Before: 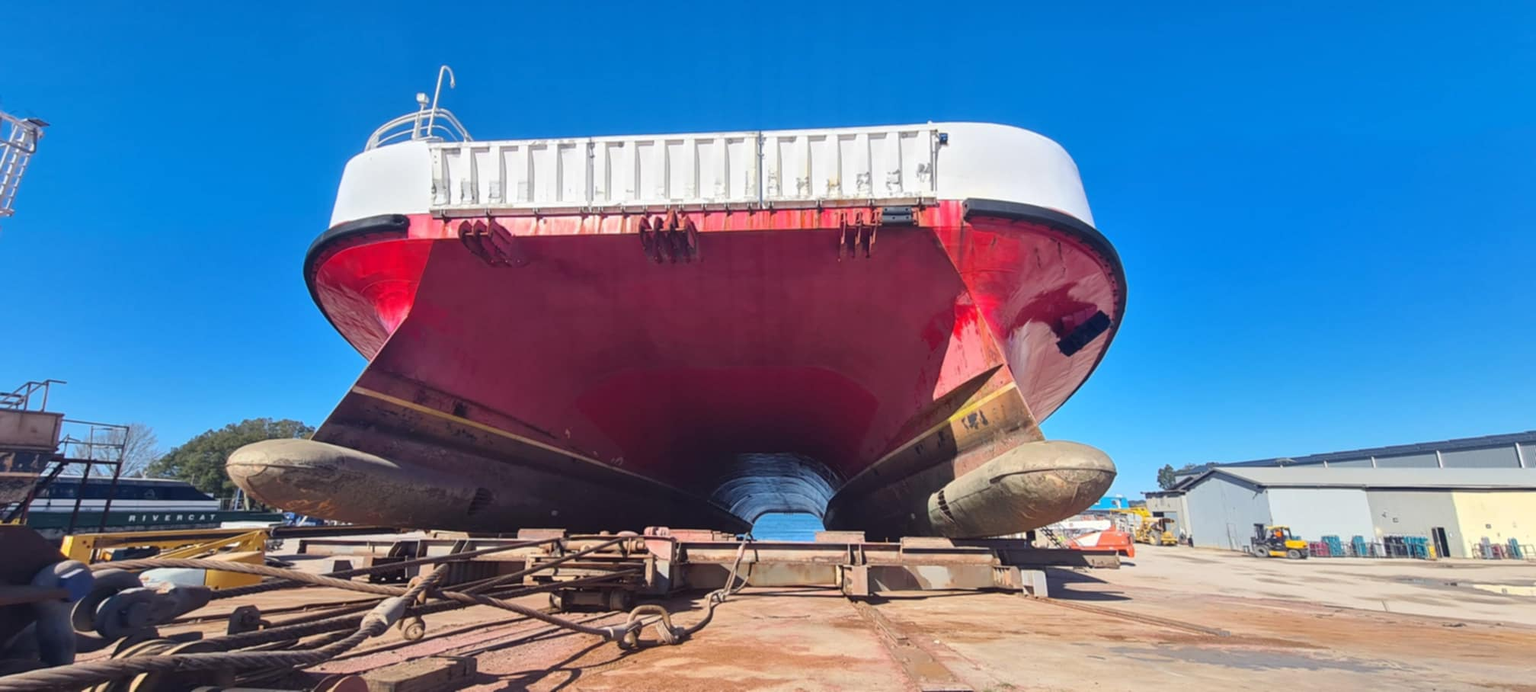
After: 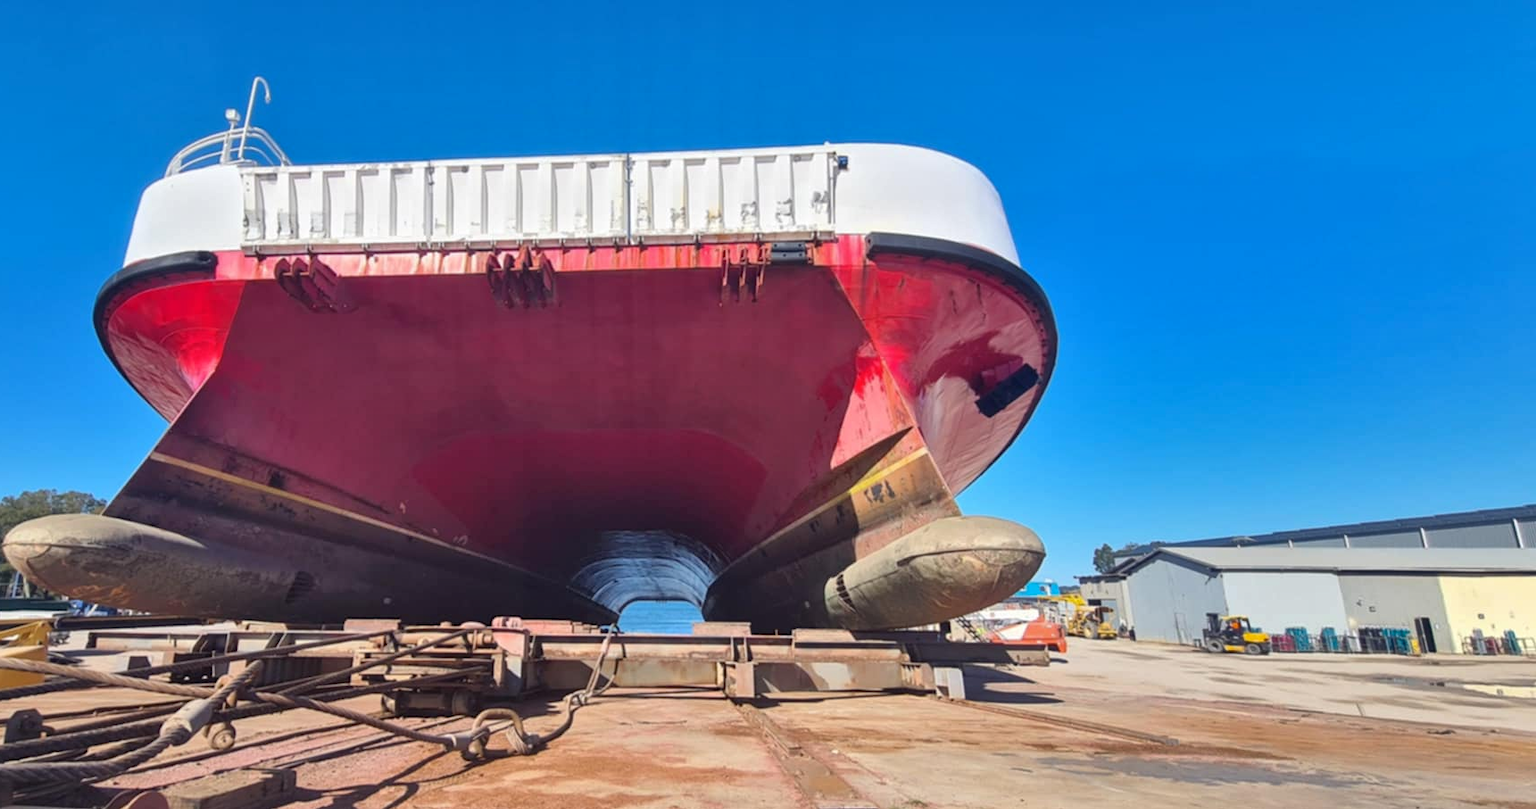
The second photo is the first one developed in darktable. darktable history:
shadows and highlights: low approximation 0.01, soften with gaussian
crop and rotate: left 14.584%
